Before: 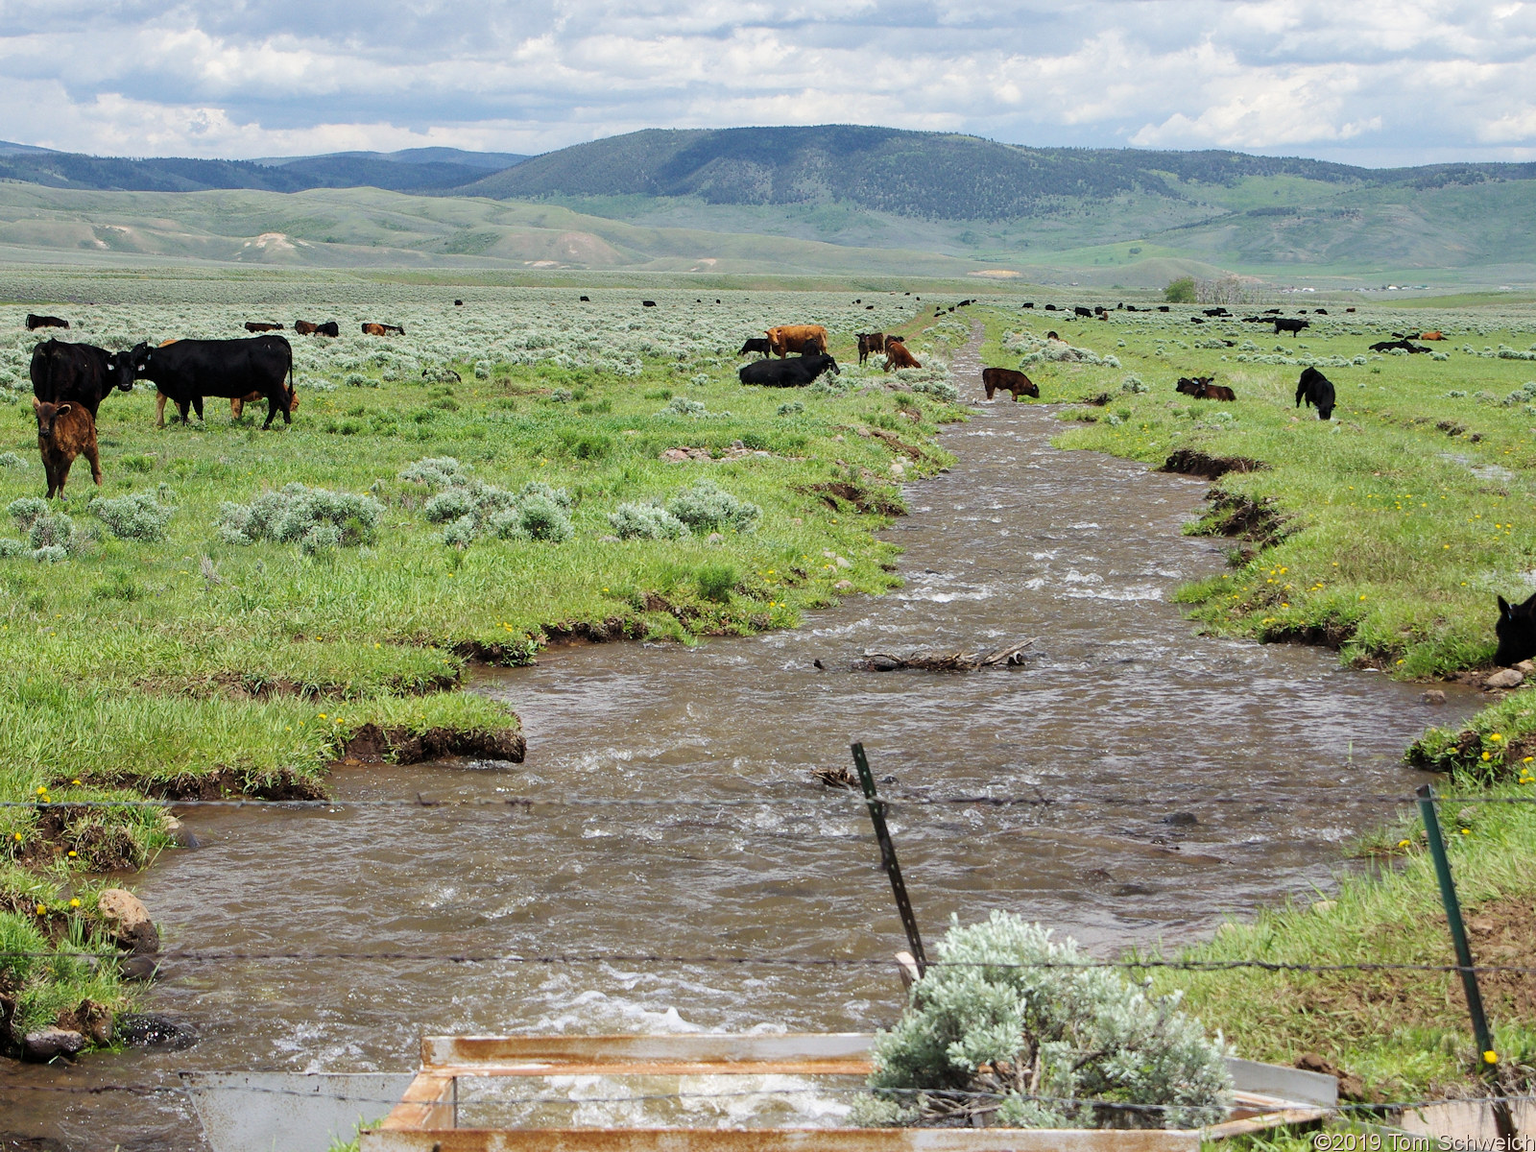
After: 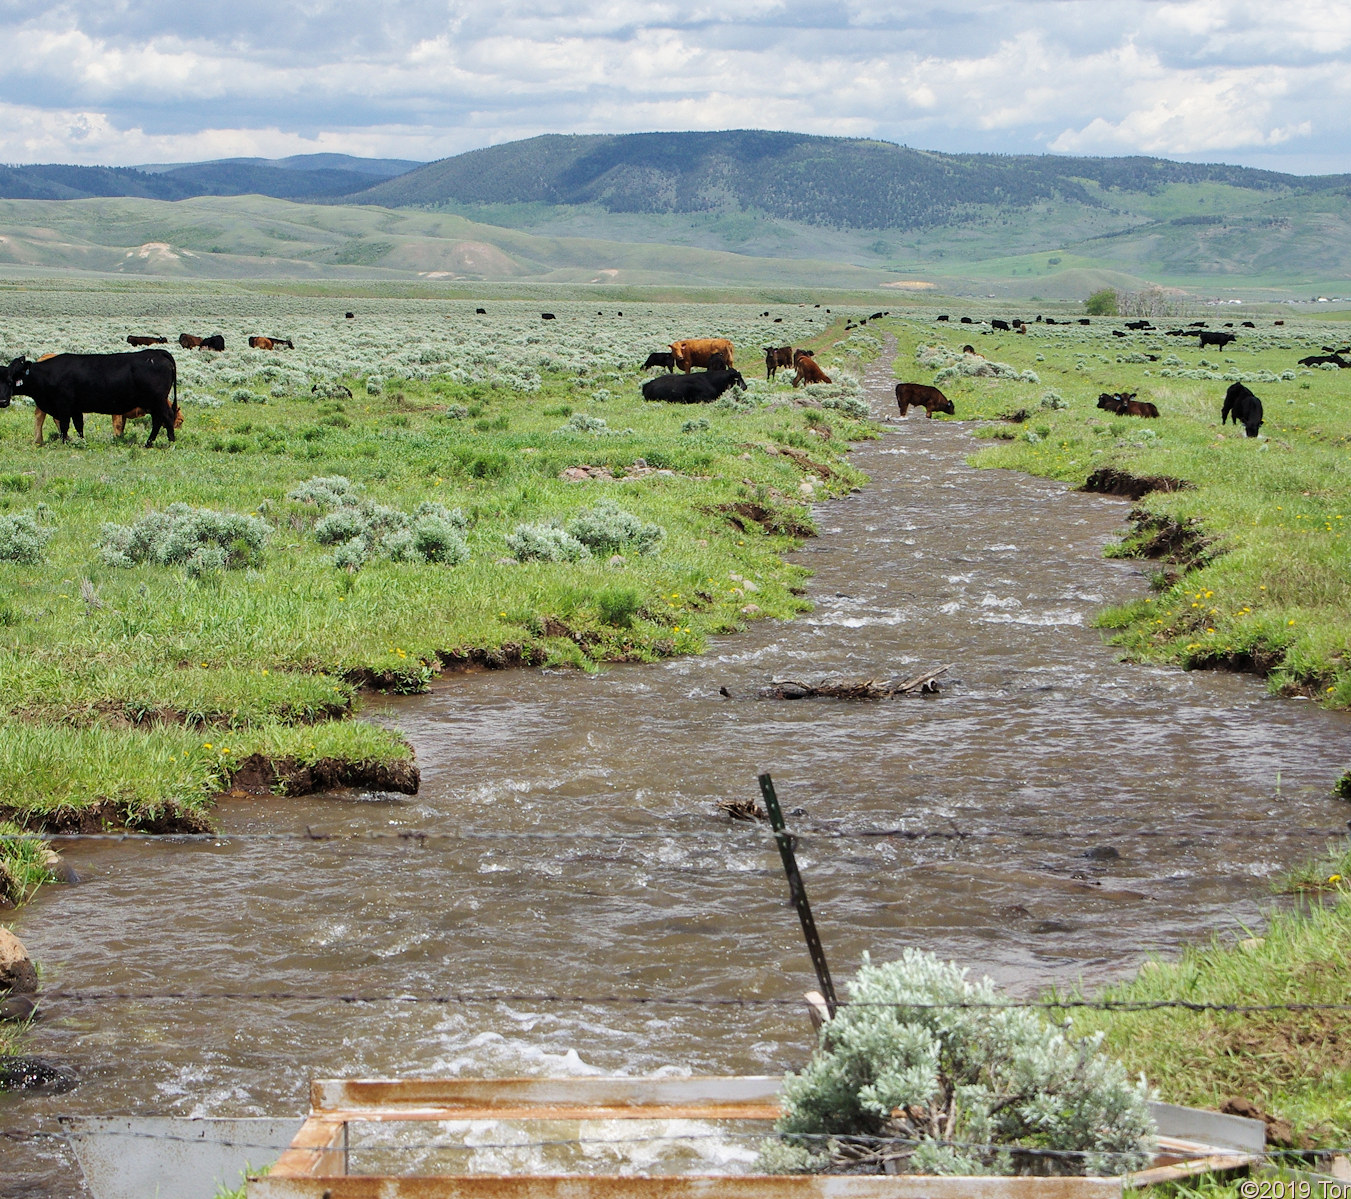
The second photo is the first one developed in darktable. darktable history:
crop: left 8.016%, right 7.515%
